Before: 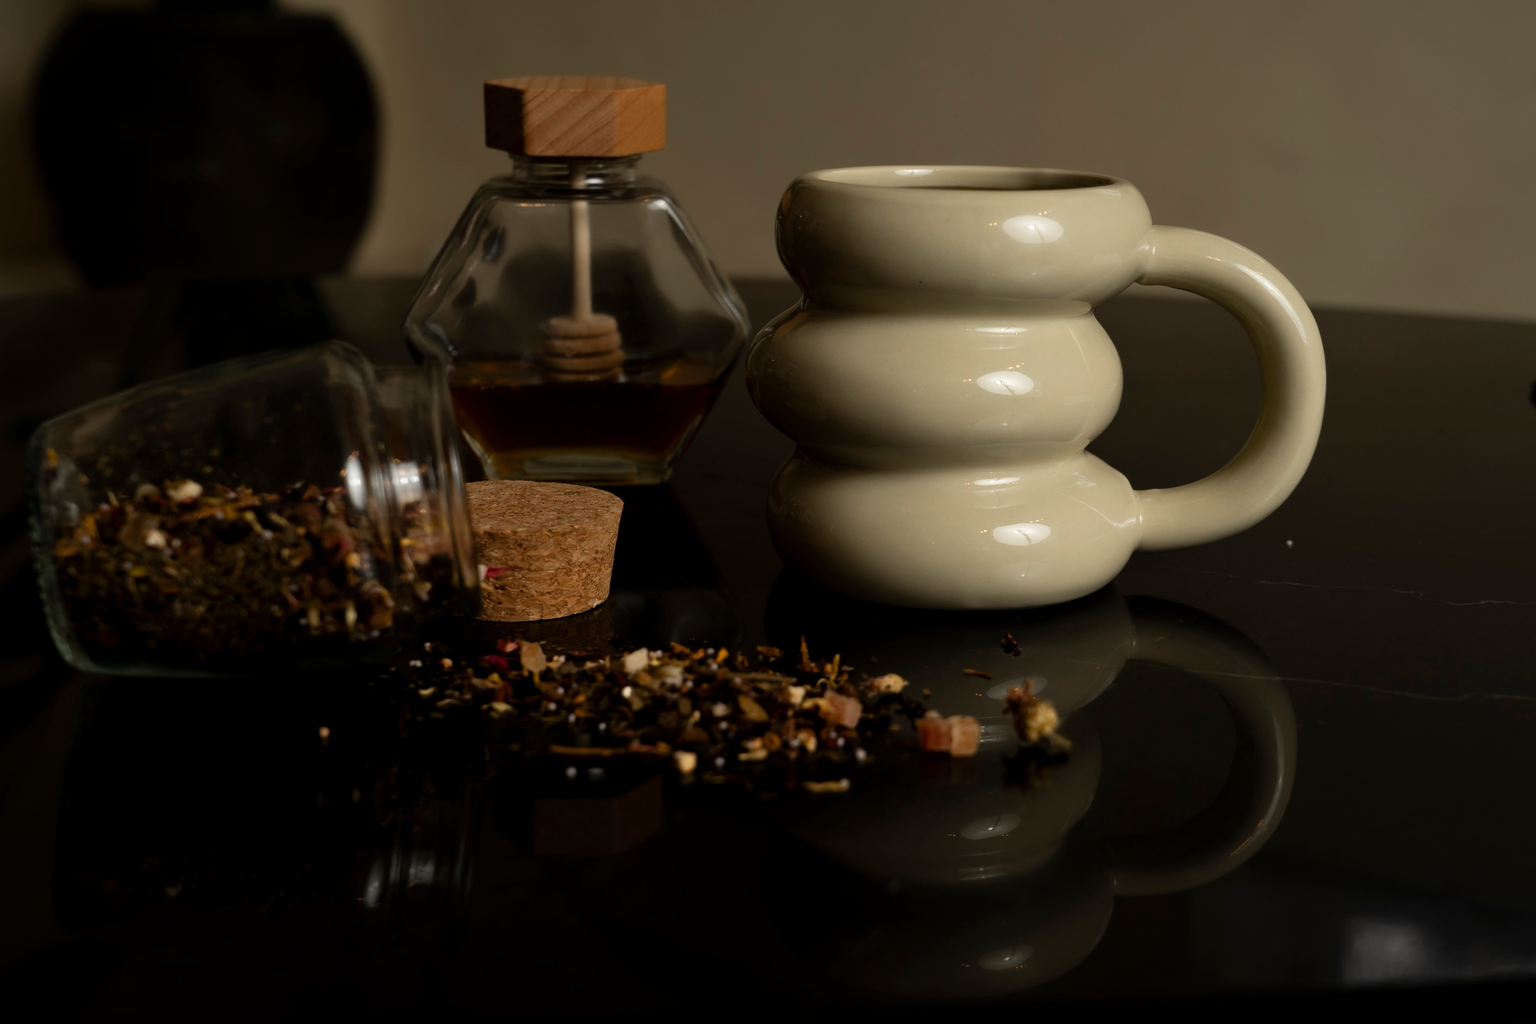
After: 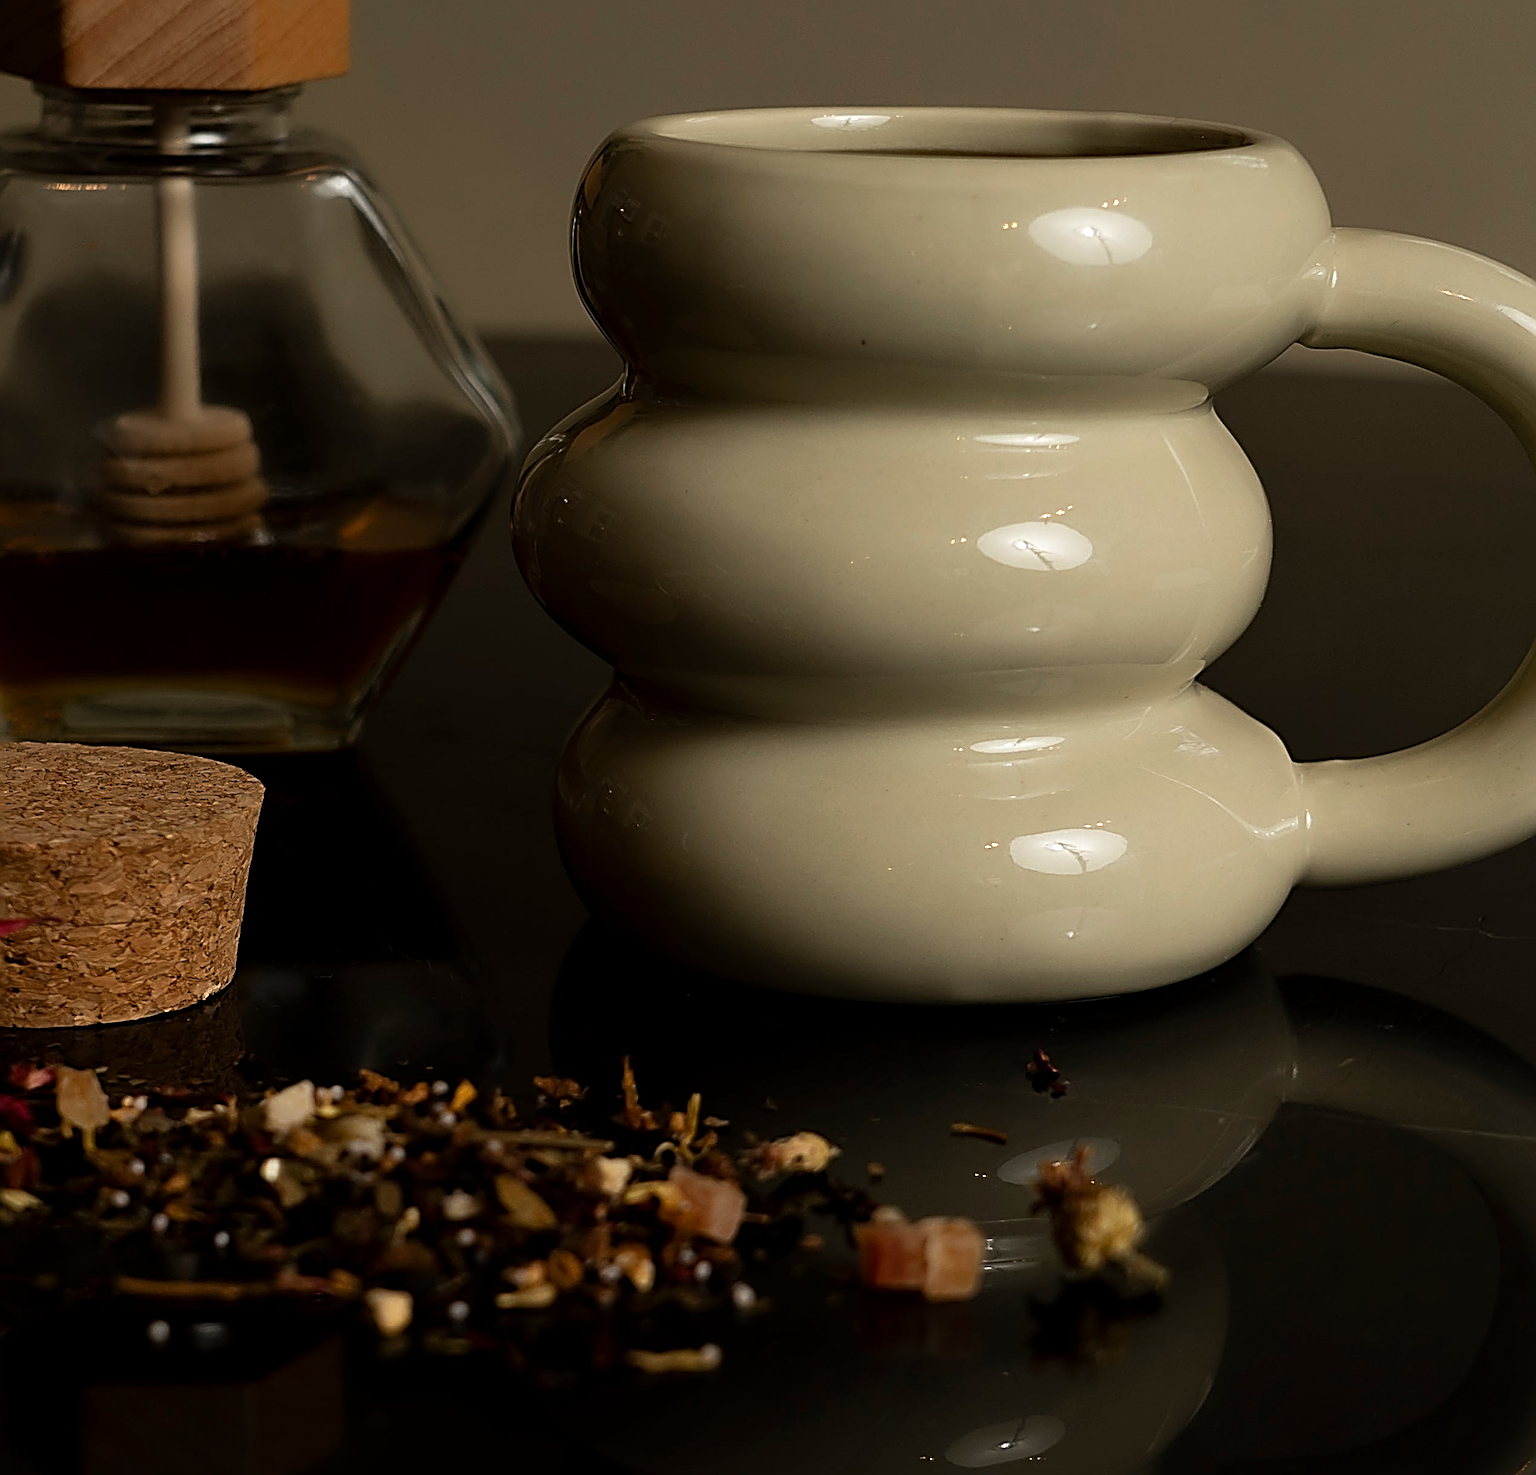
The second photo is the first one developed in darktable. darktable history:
sharpen: radius 3.158, amount 1.731
crop: left 32.075%, top 10.976%, right 18.355%, bottom 17.596%
